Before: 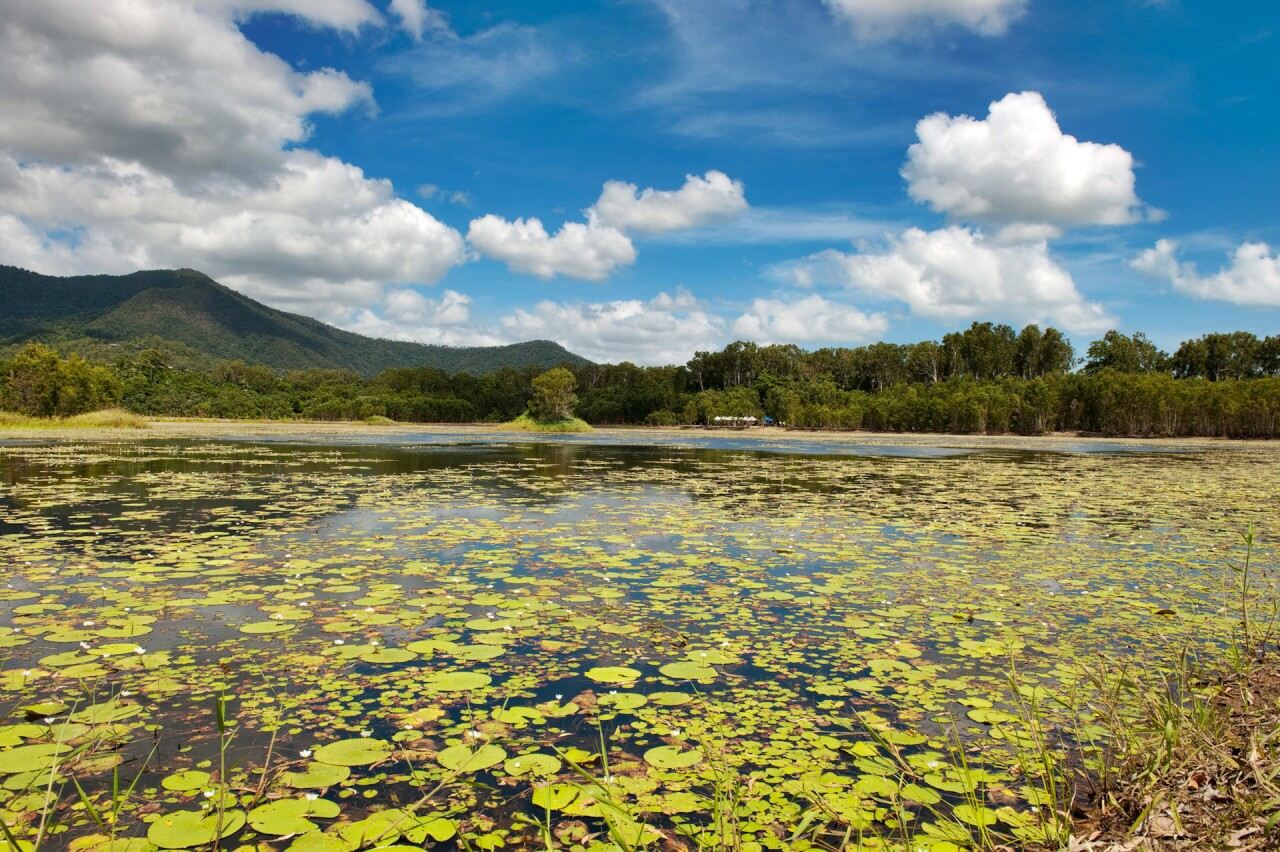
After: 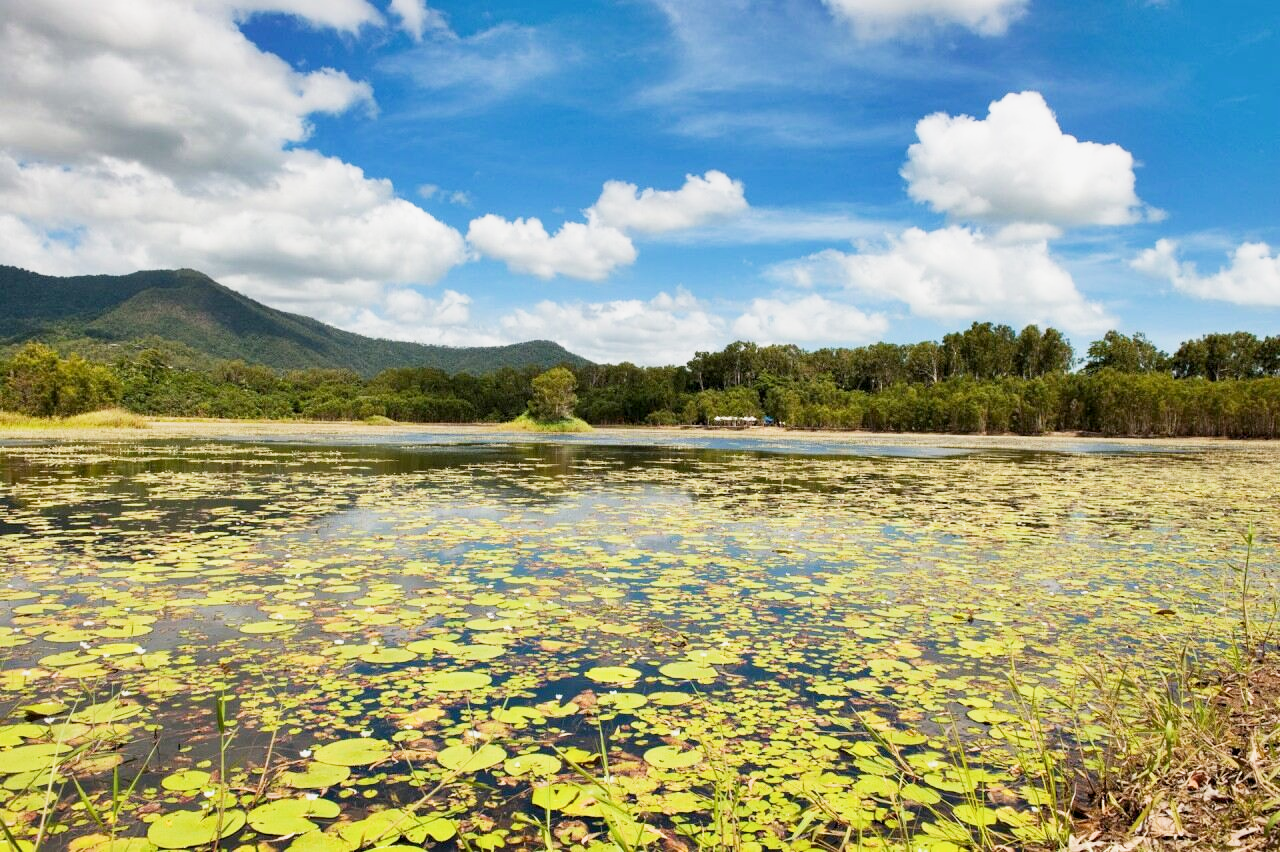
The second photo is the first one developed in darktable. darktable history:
sigmoid: contrast 1.22, skew 0.65
exposure: black level correction 0.001, exposure 0.675 EV, compensate highlight preservation false
